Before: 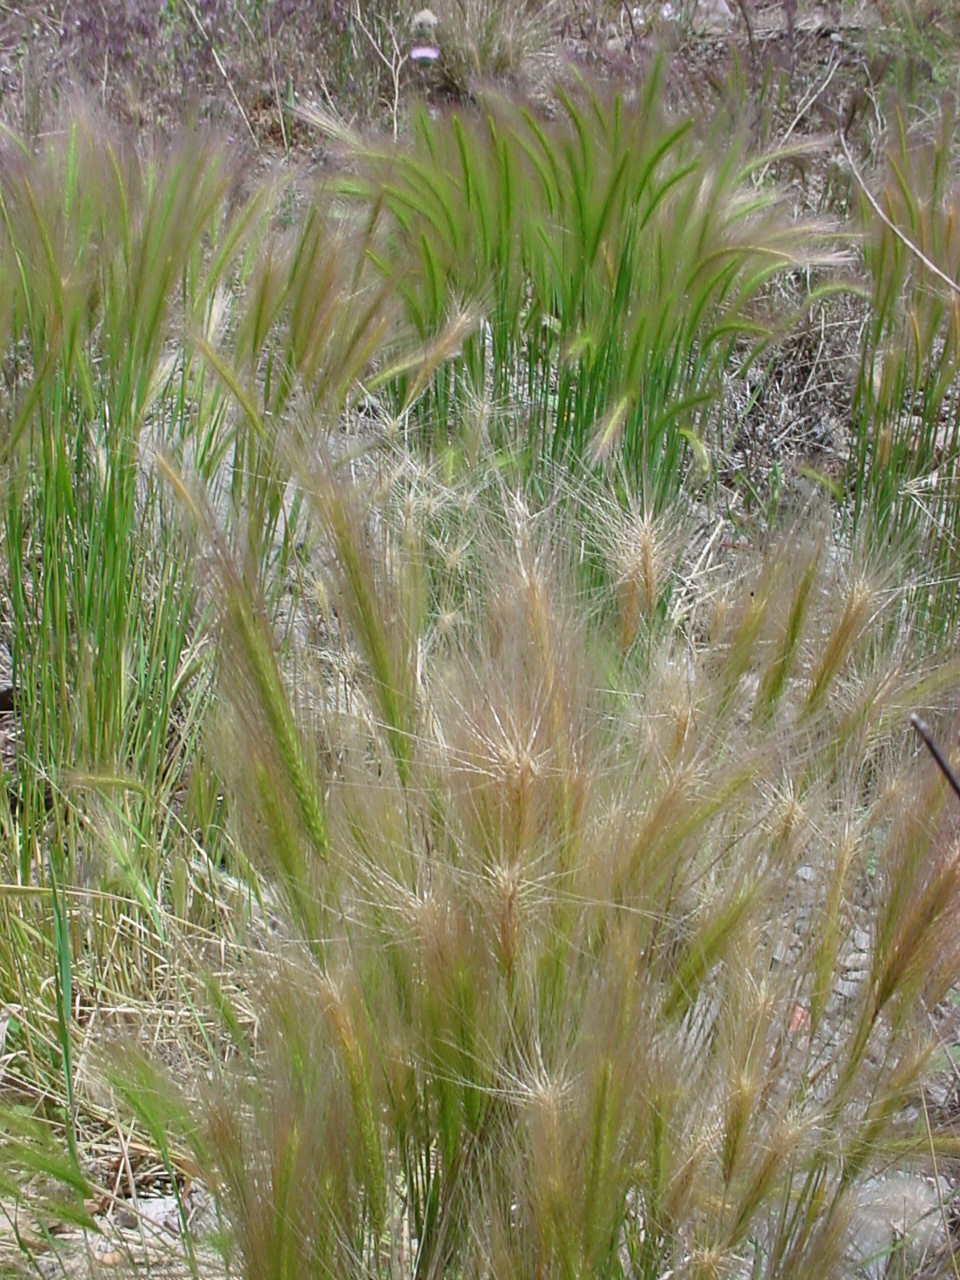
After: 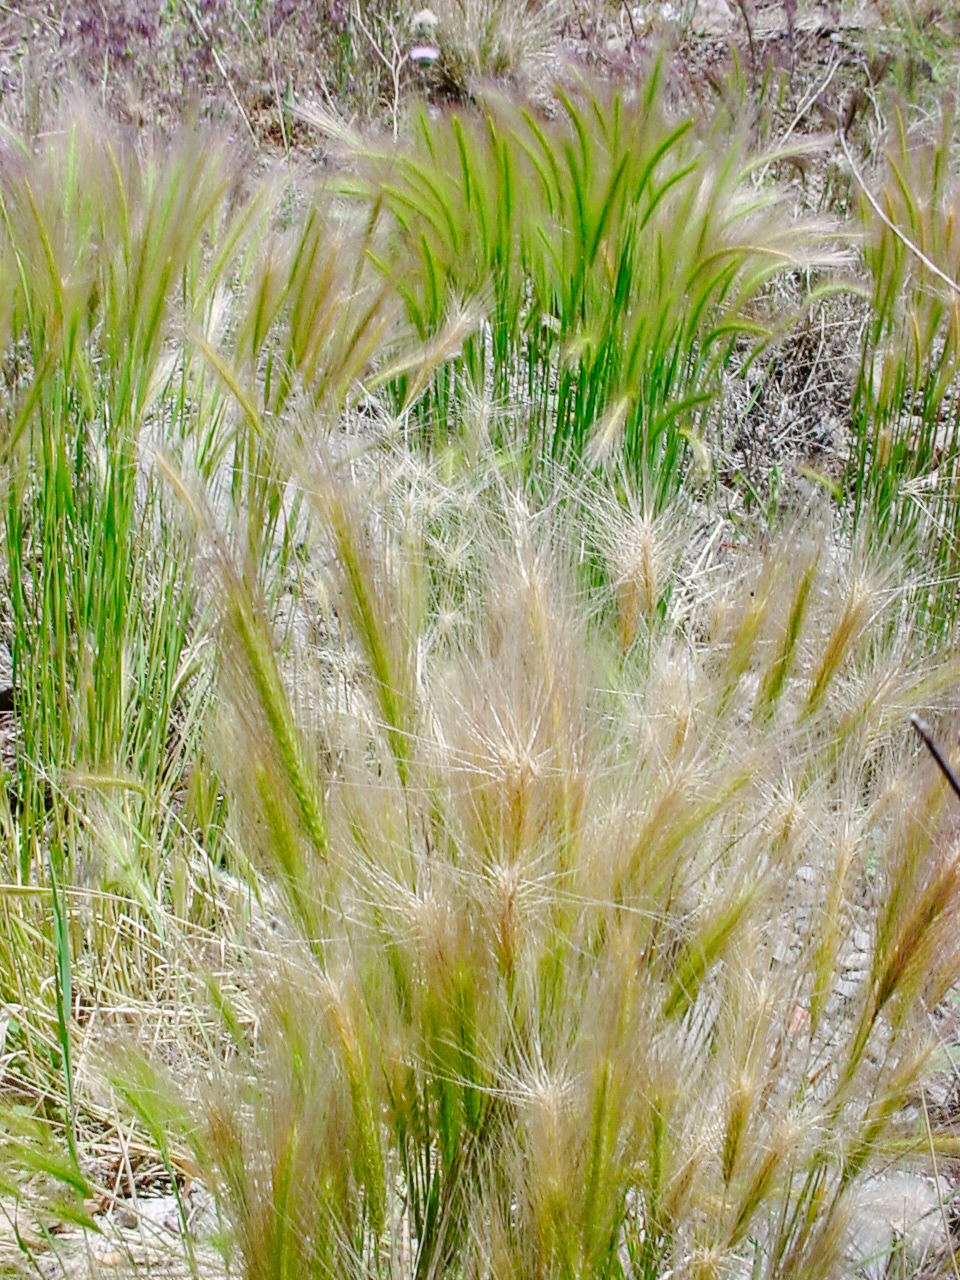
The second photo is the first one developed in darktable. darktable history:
tone curve: curves: ch0 [(0, 0) (0.003, 0.019) (0.011, 0.021) (0.025, 0.023) (0.044, 0.026) (0.069, 0.037) (0.1, 0.059) (0.136, 0.088) (0.177, 0.138) (0.224, 0.199) (0.277, 0.279) (0.335, 0.376) (0.399, 0.481) (0.468, 0.581) (0.543, 0.658) (0.623, 0.735) (0.709, 0.8) (0.801, 0.861) (0.898, 0.928) (1, 1)], preserve colors none
local contrast: on, module defaults
